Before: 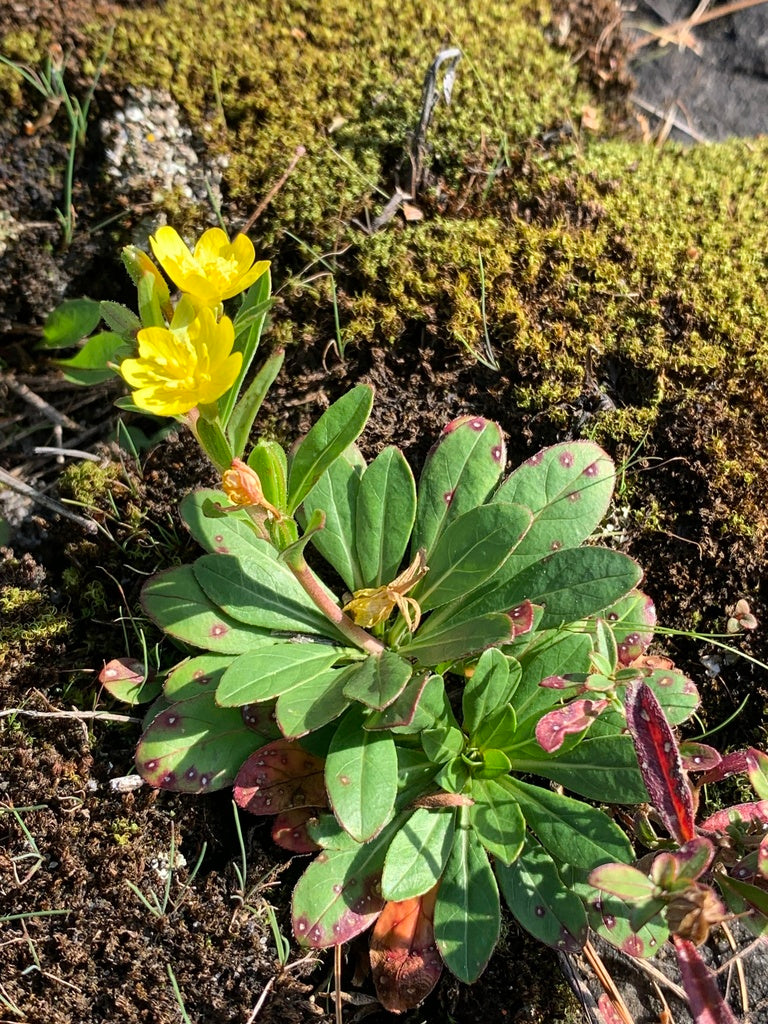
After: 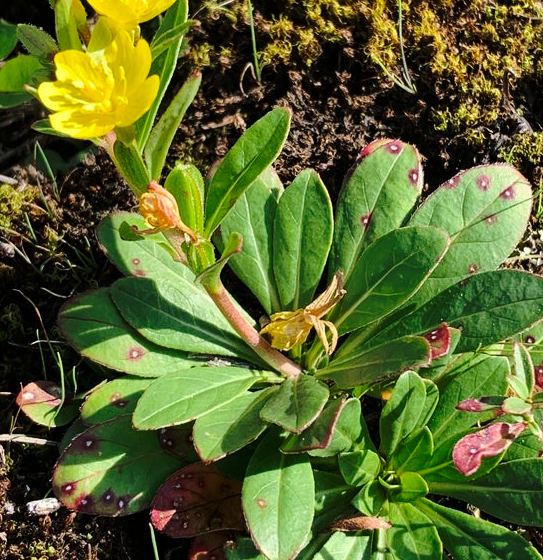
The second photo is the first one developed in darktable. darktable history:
crop: left 10.934%, top 27.116%, right 18.301%, bottom 17.301%
contrast brightness saturation: saturation -0.046
color zones: curves: ch1 [(0.25, 0.5) (0.747, 0.71)], mix -94.41%
base curve: curves: ch0 [(0, 0) (0.073, 0.04) (0.157, 0.139) (0.492, 0.492) (0.758, 0.758) (1, 1)], preserve colors none
